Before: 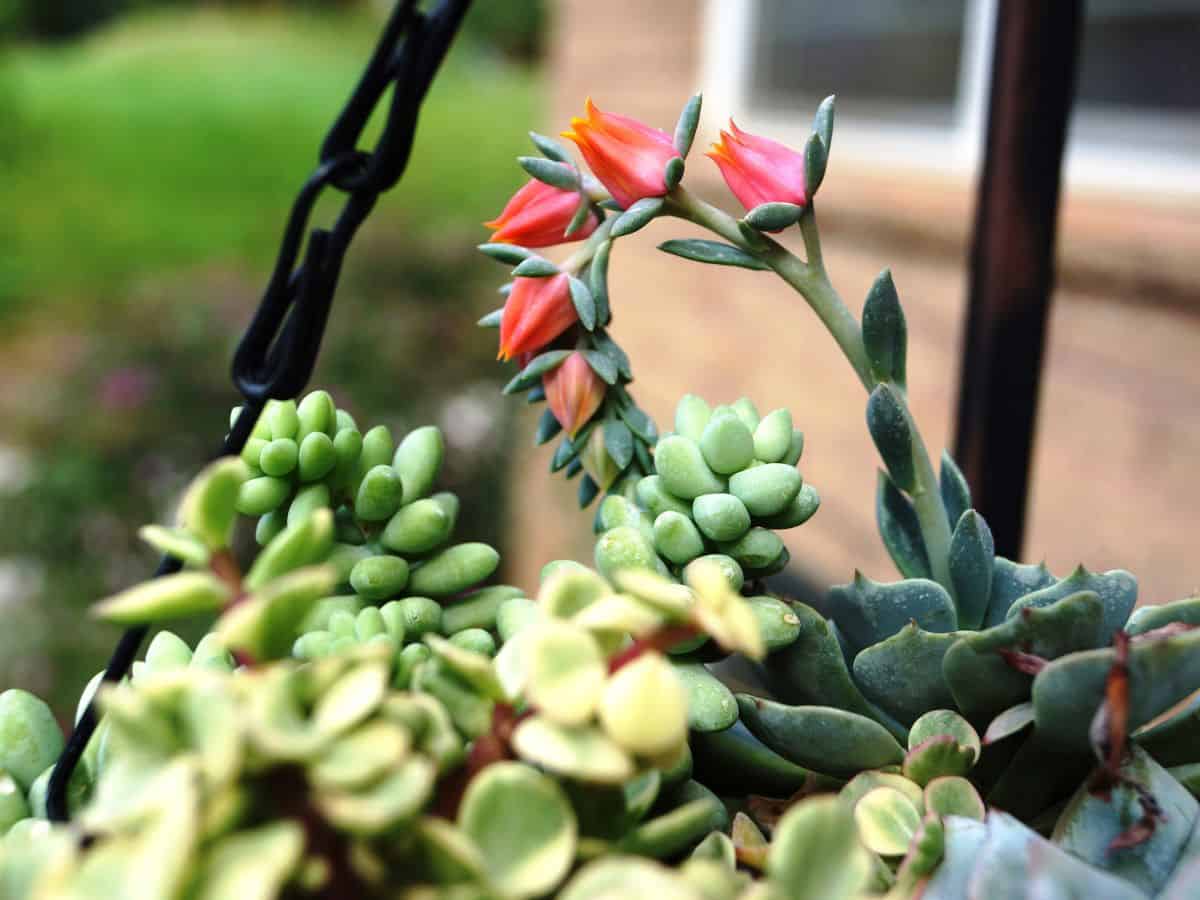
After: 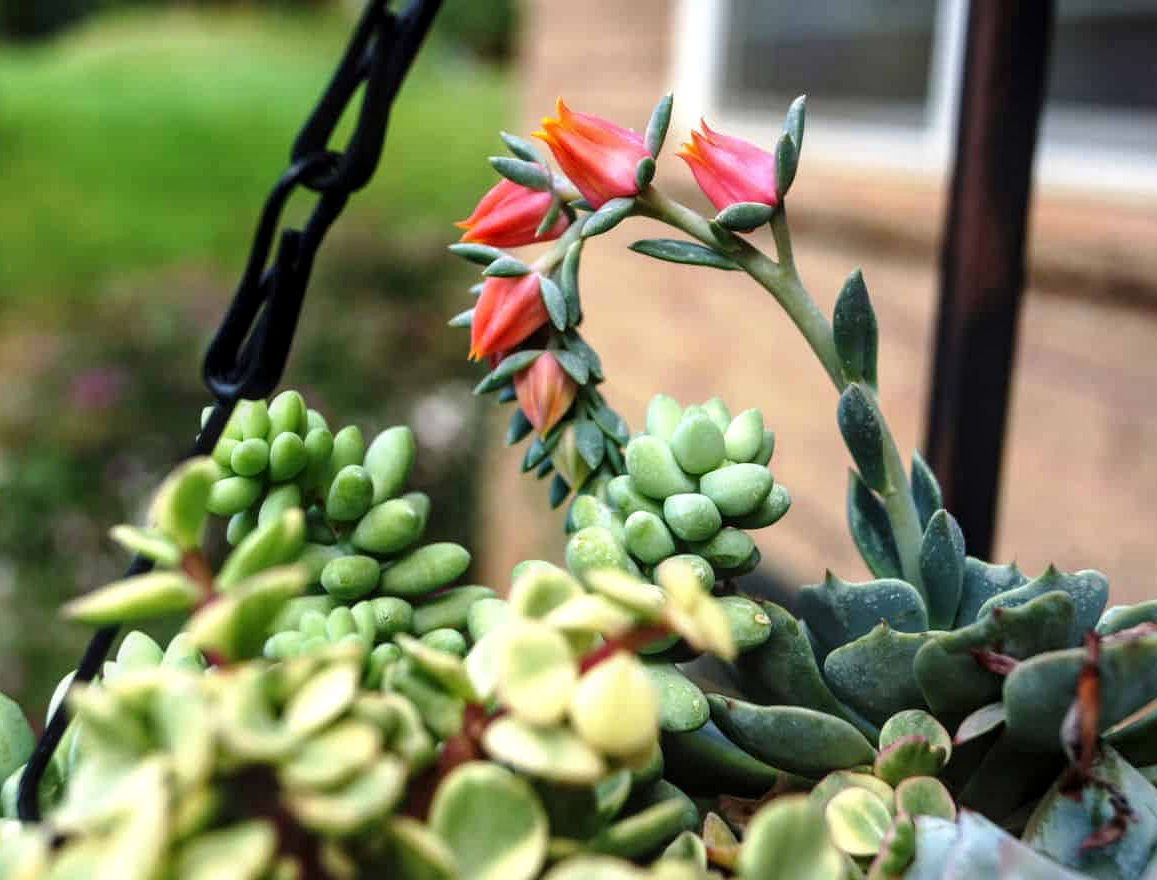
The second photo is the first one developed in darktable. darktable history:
local contrast: on, module defaults
crop and rotate: left 2.486%, right 1.091%, bottom 2.205%
